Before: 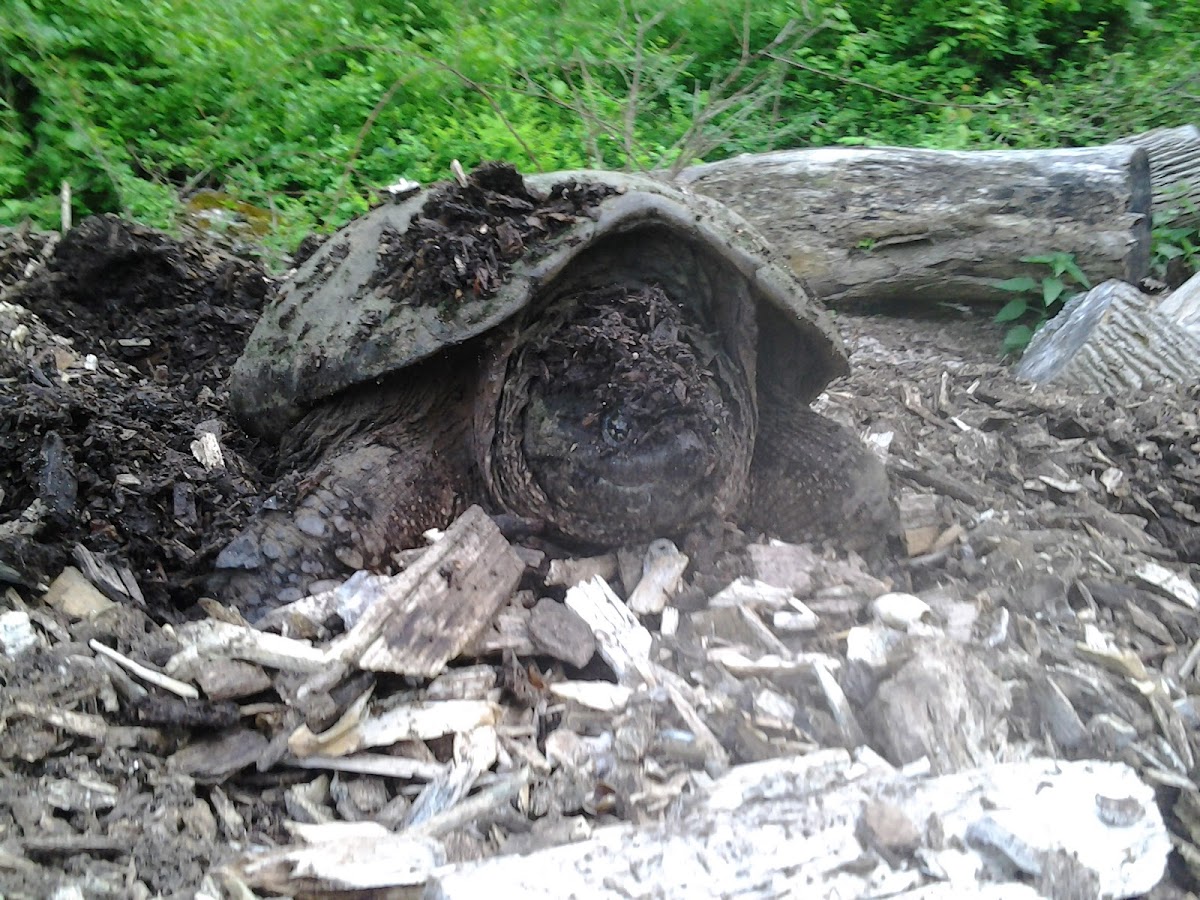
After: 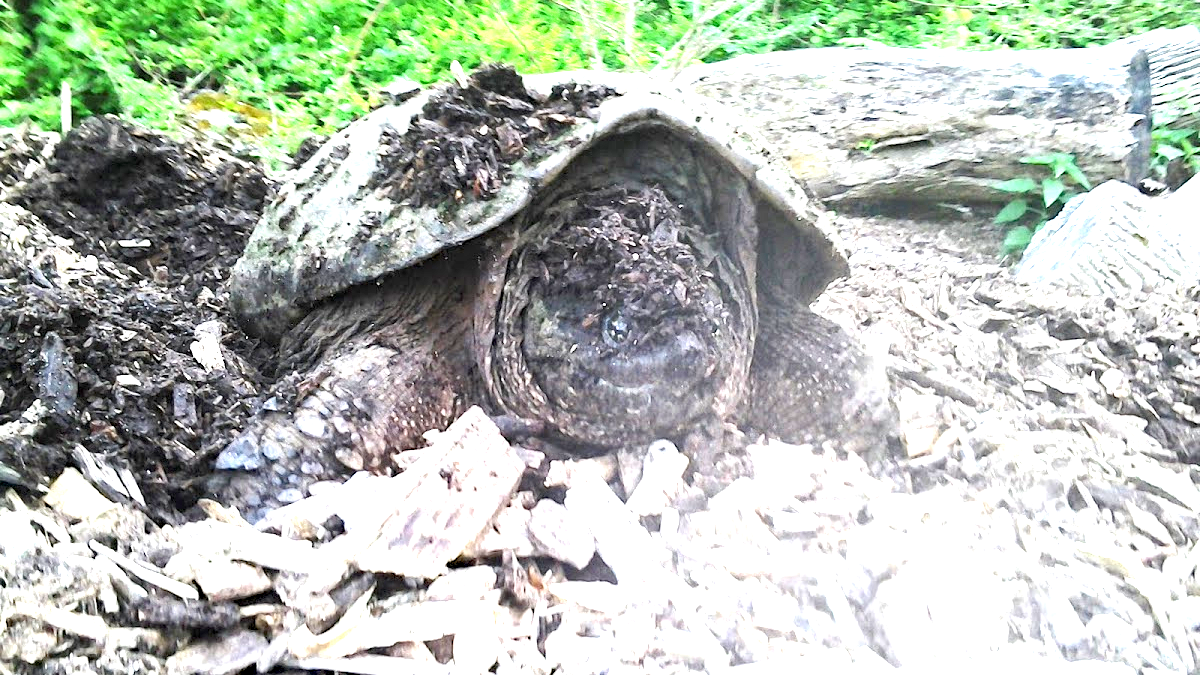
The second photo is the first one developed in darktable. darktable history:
color balance: output saturation 98.5%
crop: top 11.038%, bottom 13.962%
haze removal: compatibility mode true, adaptive false
exposure: black level correction 0, exposure 2.088 EV, compensate exposure bias true, compensate highlight preservation false
local contrast: highlights 100%, shadows 100%, detail 120%, midtone range 0.2
